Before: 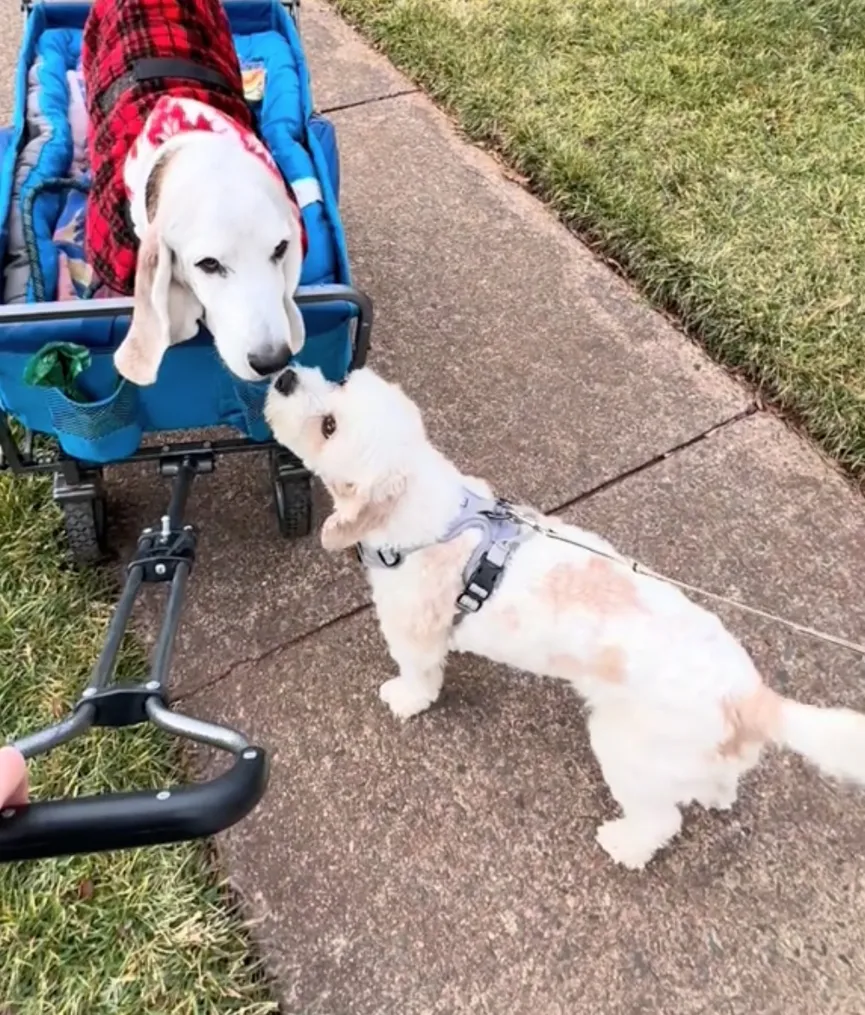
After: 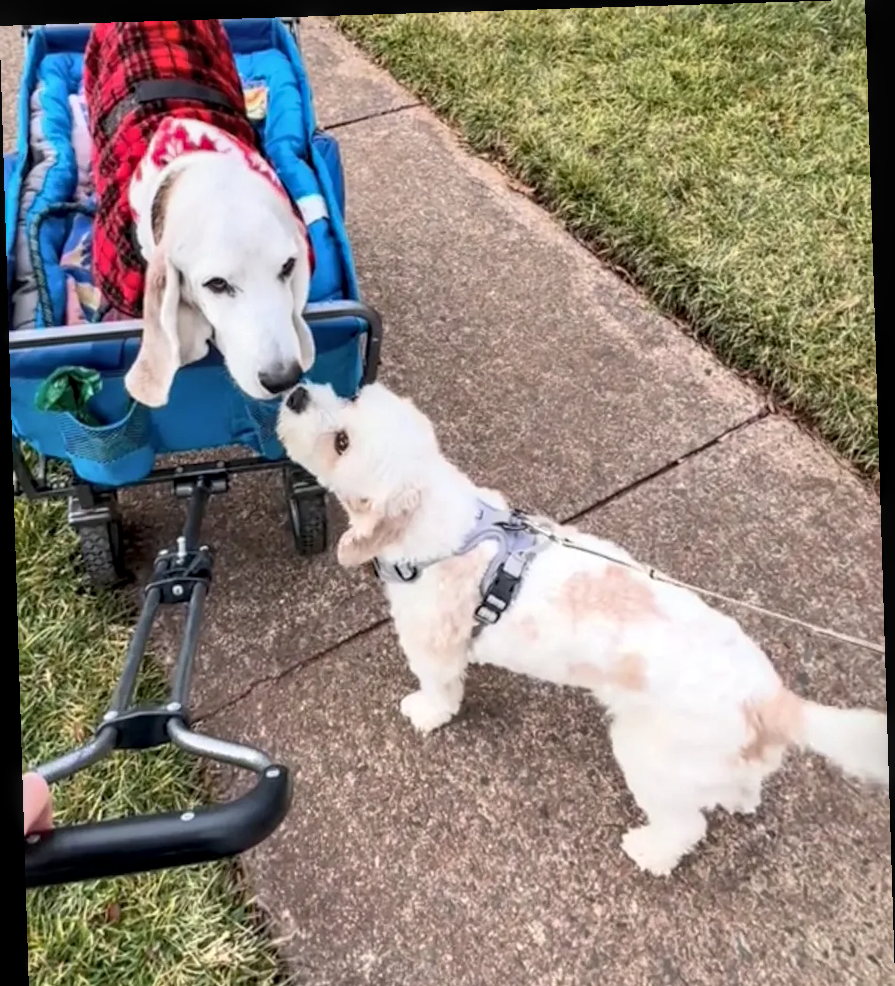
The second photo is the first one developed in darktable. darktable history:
rotate and perspective: rotation -1.75°, automatic cropping off
crop and rotate: top 0%, bottom 5.097%
local contrast: on, module defaults
